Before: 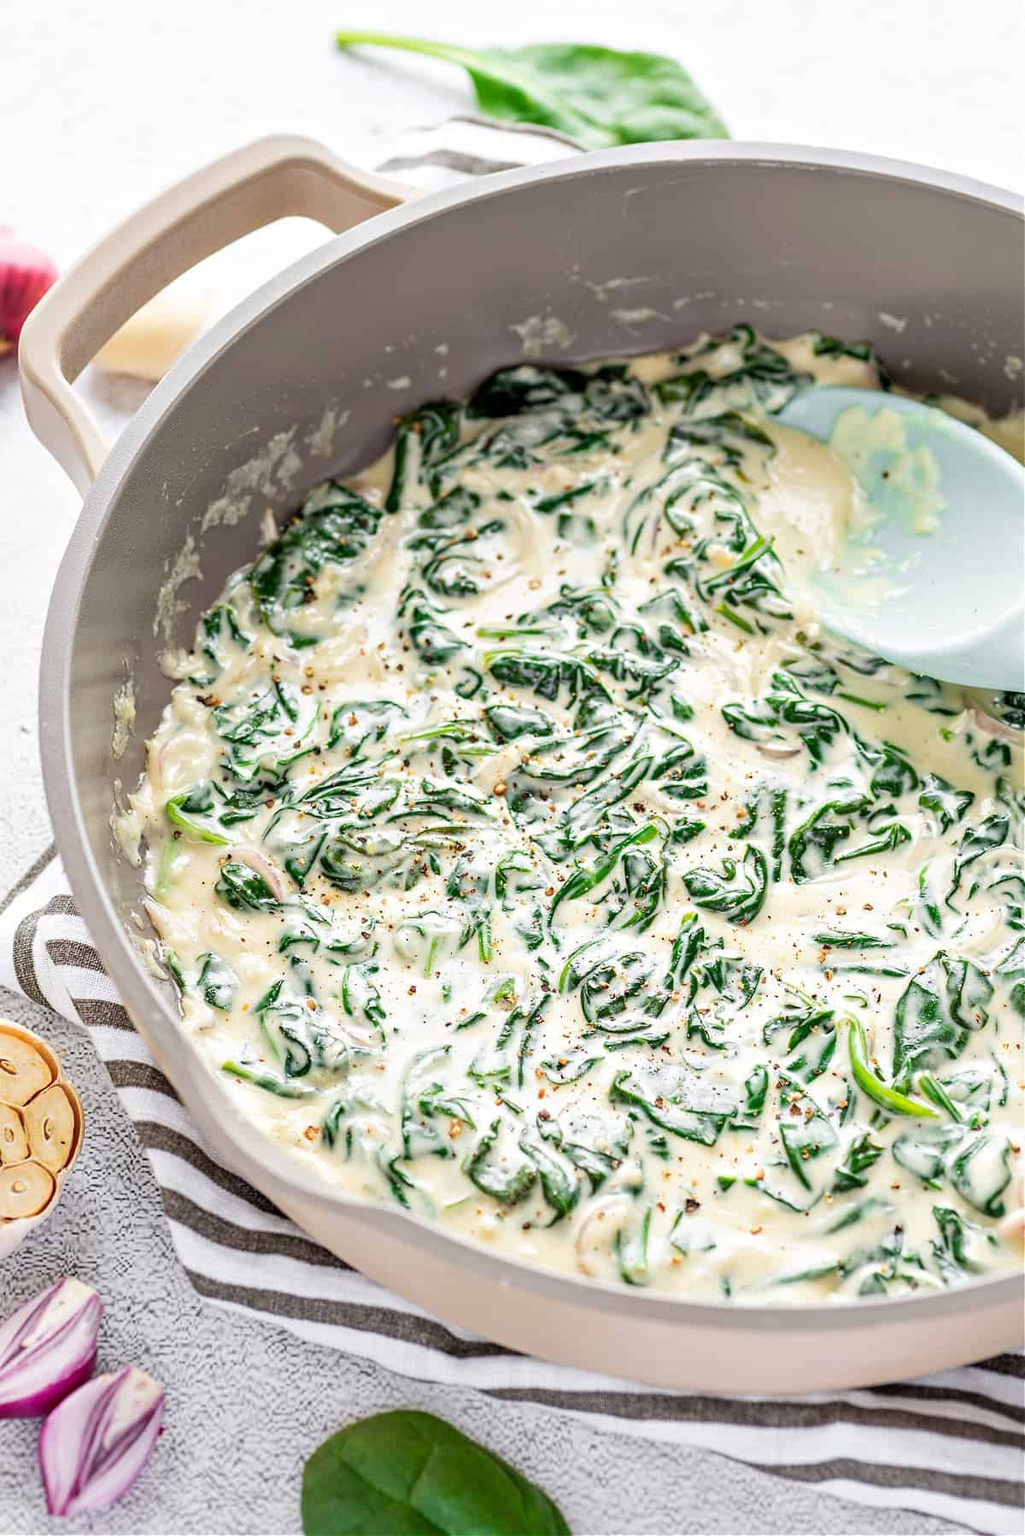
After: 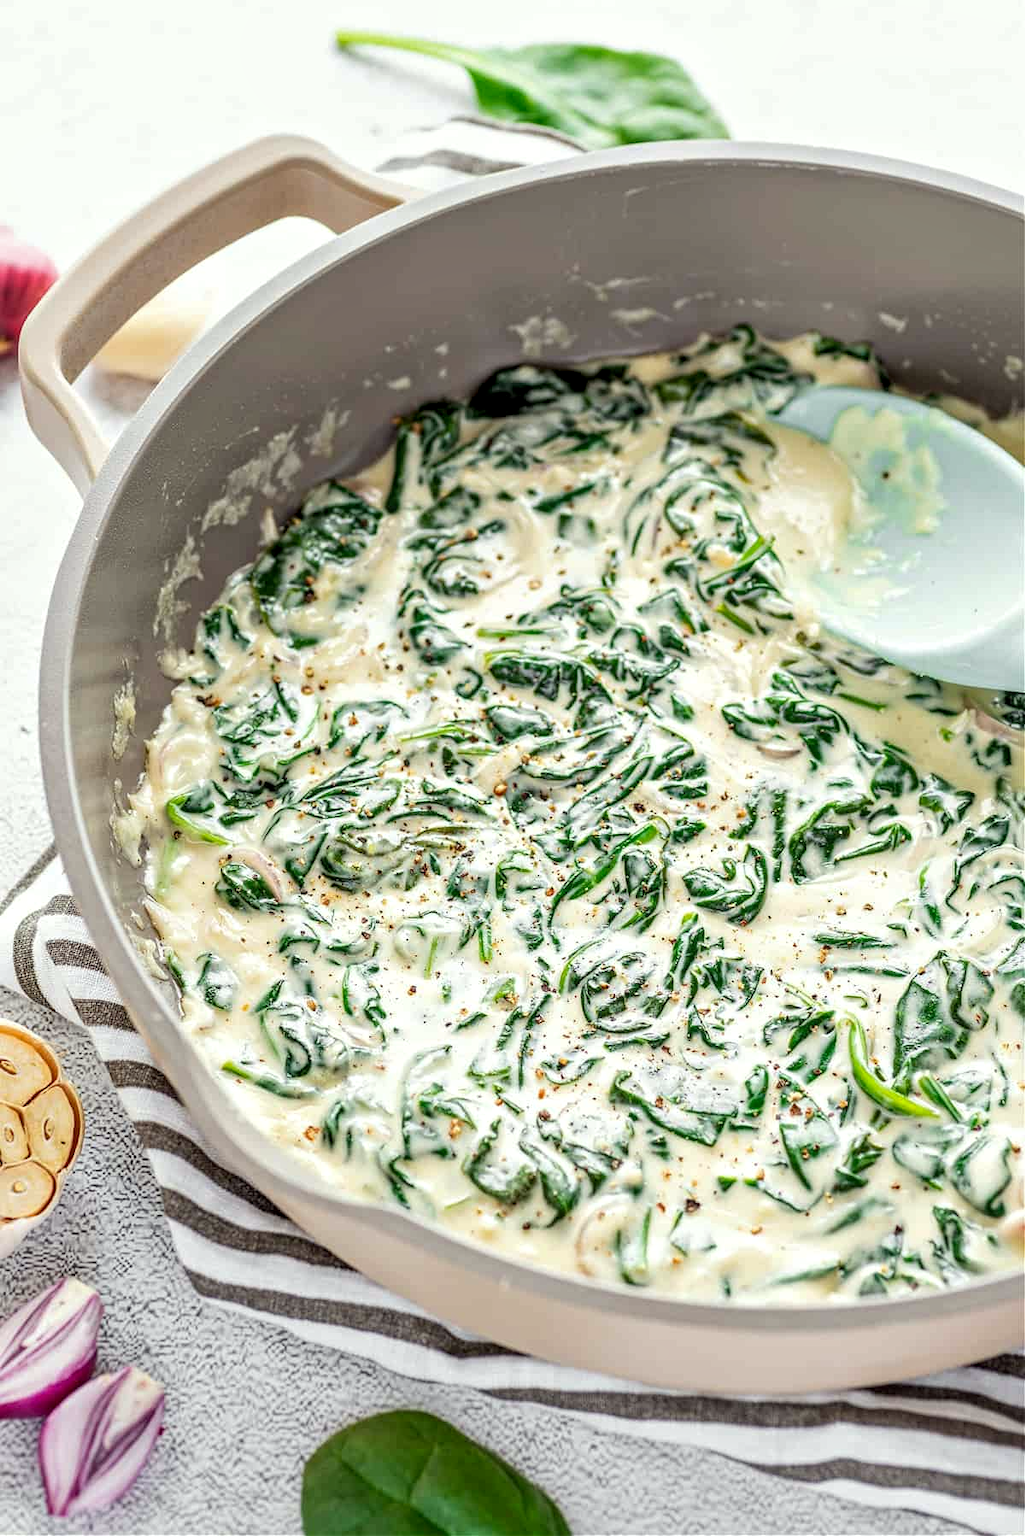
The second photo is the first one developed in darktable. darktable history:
local contrast: on, module defaults
color correction: highlights a* -2.48, highlights b* 2.46
